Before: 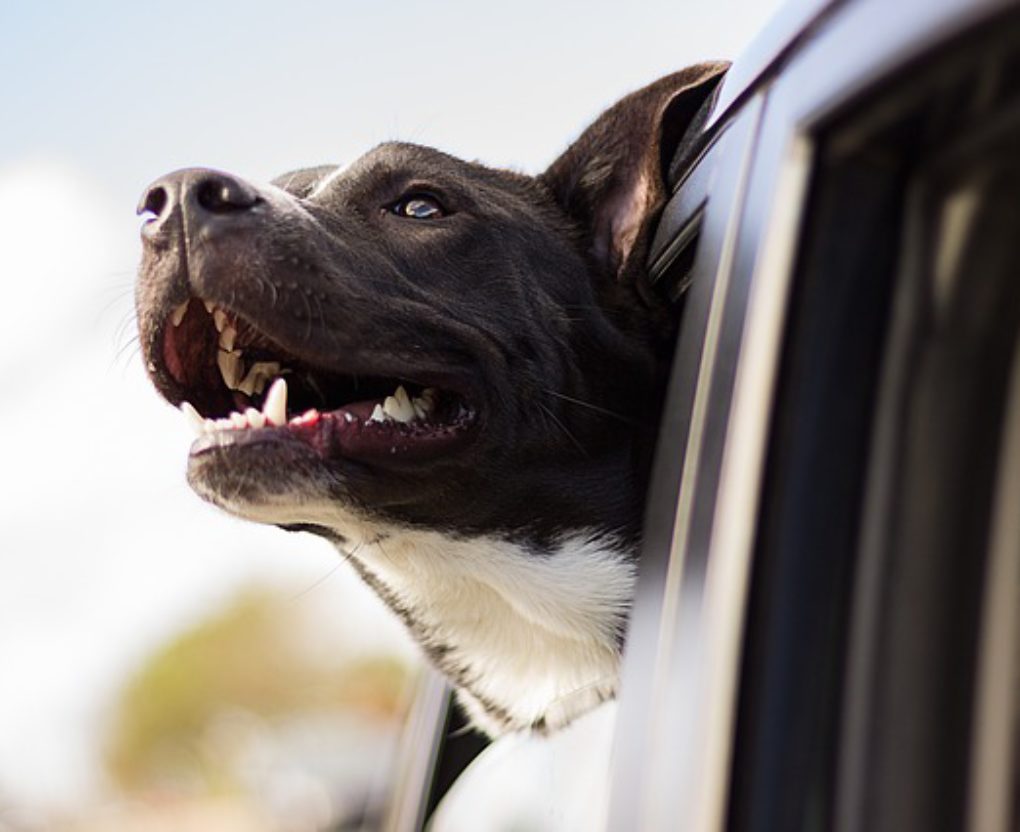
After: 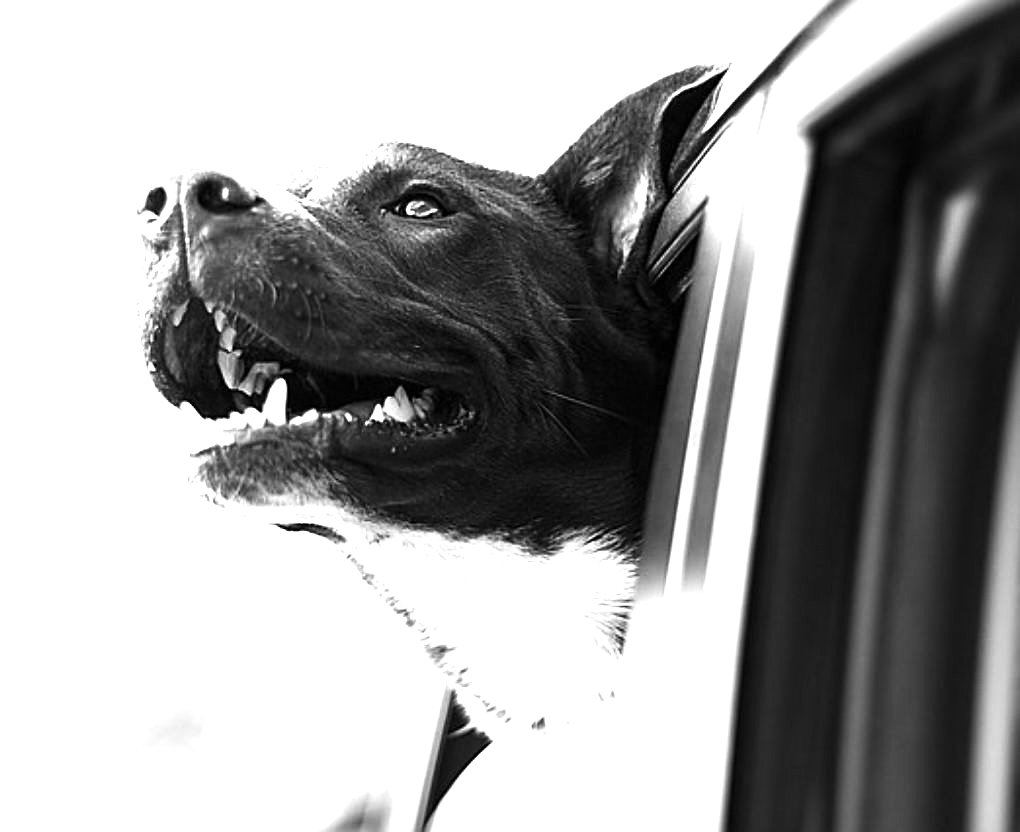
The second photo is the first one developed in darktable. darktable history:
sharpen: on, module defaults
color balance rgb: shadows lift › luminance -20%, power › hue 72.24°, highlights gain › luminance 15%, global offset › hue 171.6°, perceptual saturation grading › highlights -30%, perceptual saturation grading › shadows 20%, global vibrance 30%, contrast 10%
exposure: black level correction 0, exposure 1.1 EV, compensate exposure bias true, compensate highlight preservation false
monochrome: on, module defaults
